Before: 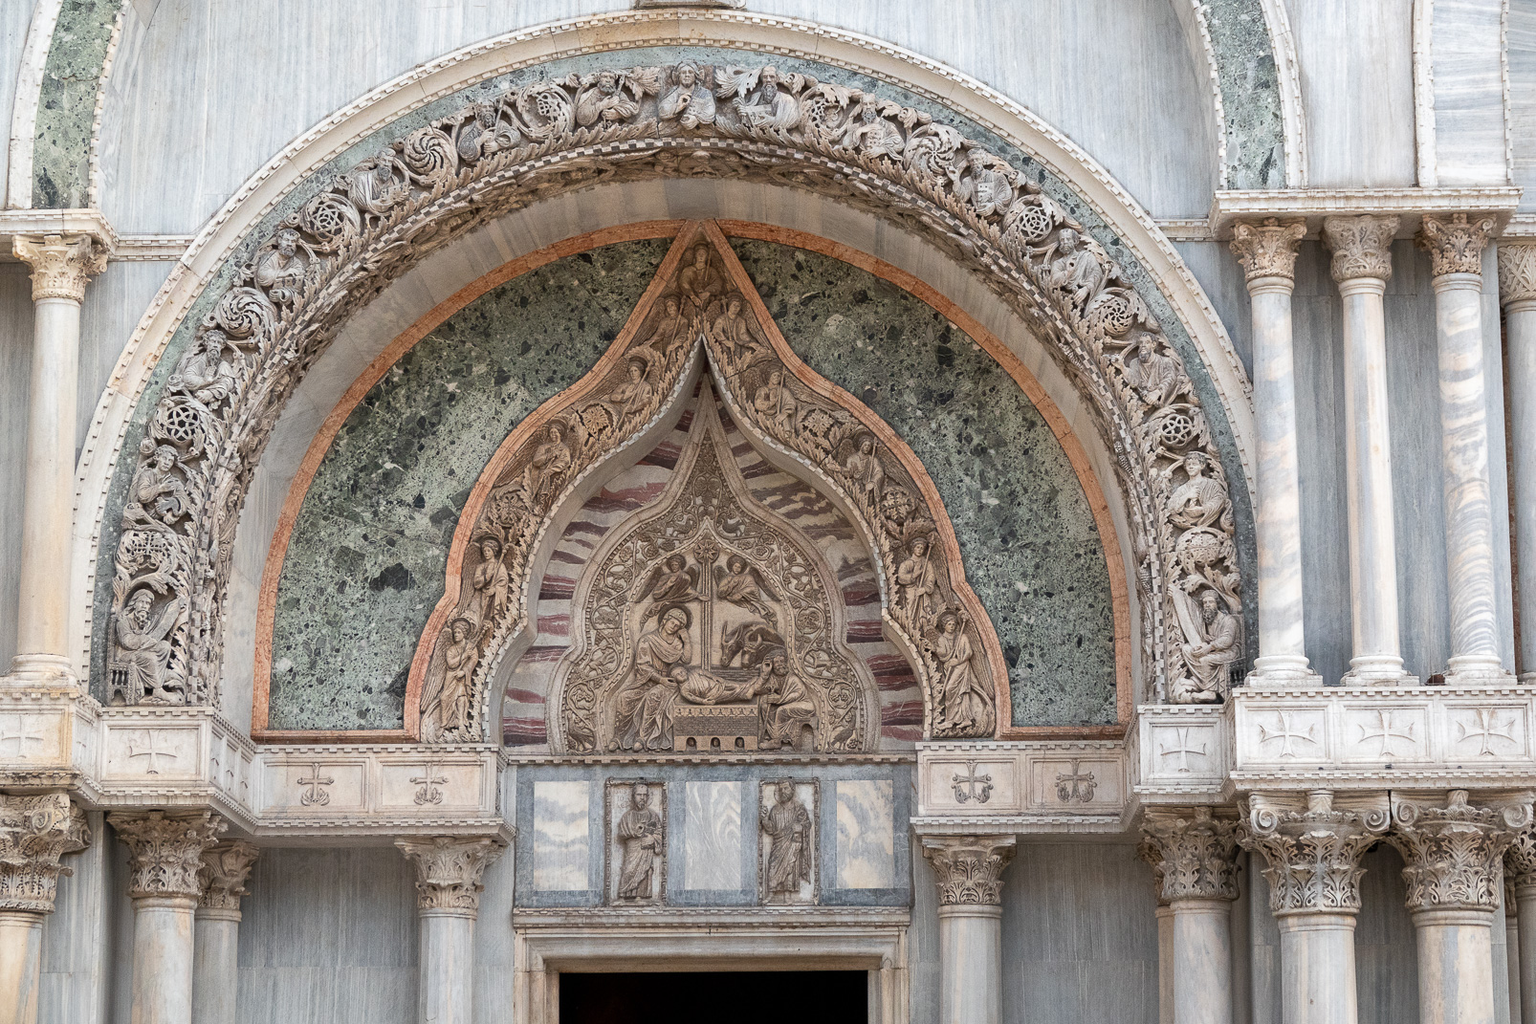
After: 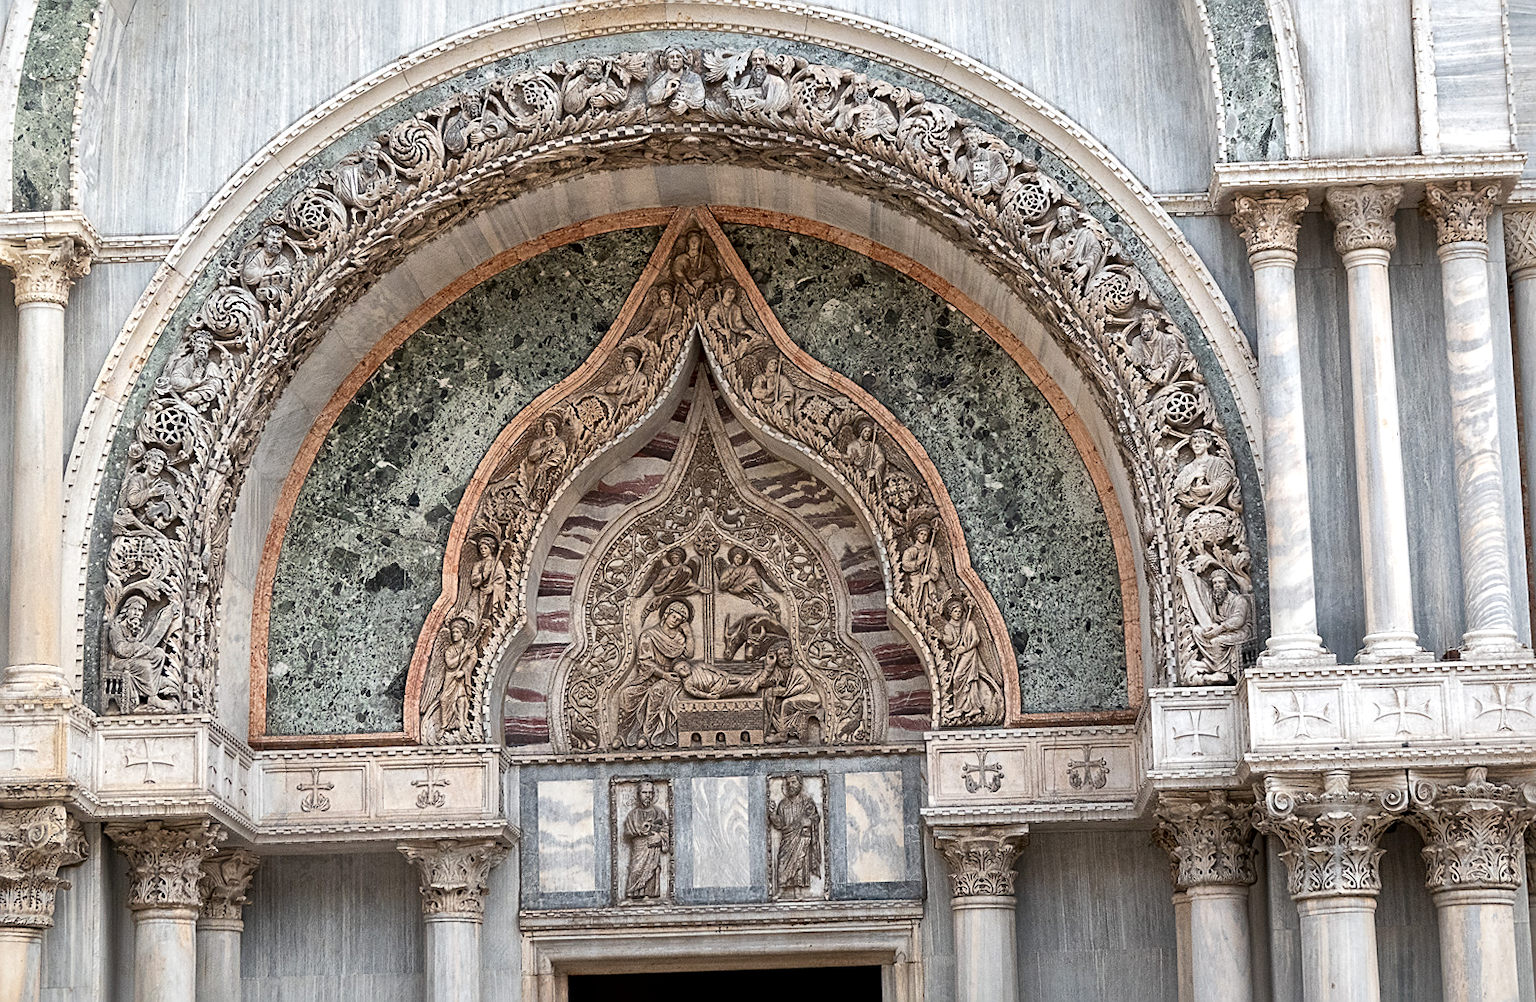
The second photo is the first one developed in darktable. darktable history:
sharpen: on, module defaults
rotate and perspective: rotation -1.42°, crop left 0.016, crop right 0.984, crop top 0.035, crop bottom 0.965
local contrast: mode bilateral grid, contrast 20, coarseness 50, detail 161%, midtone range 0.2
